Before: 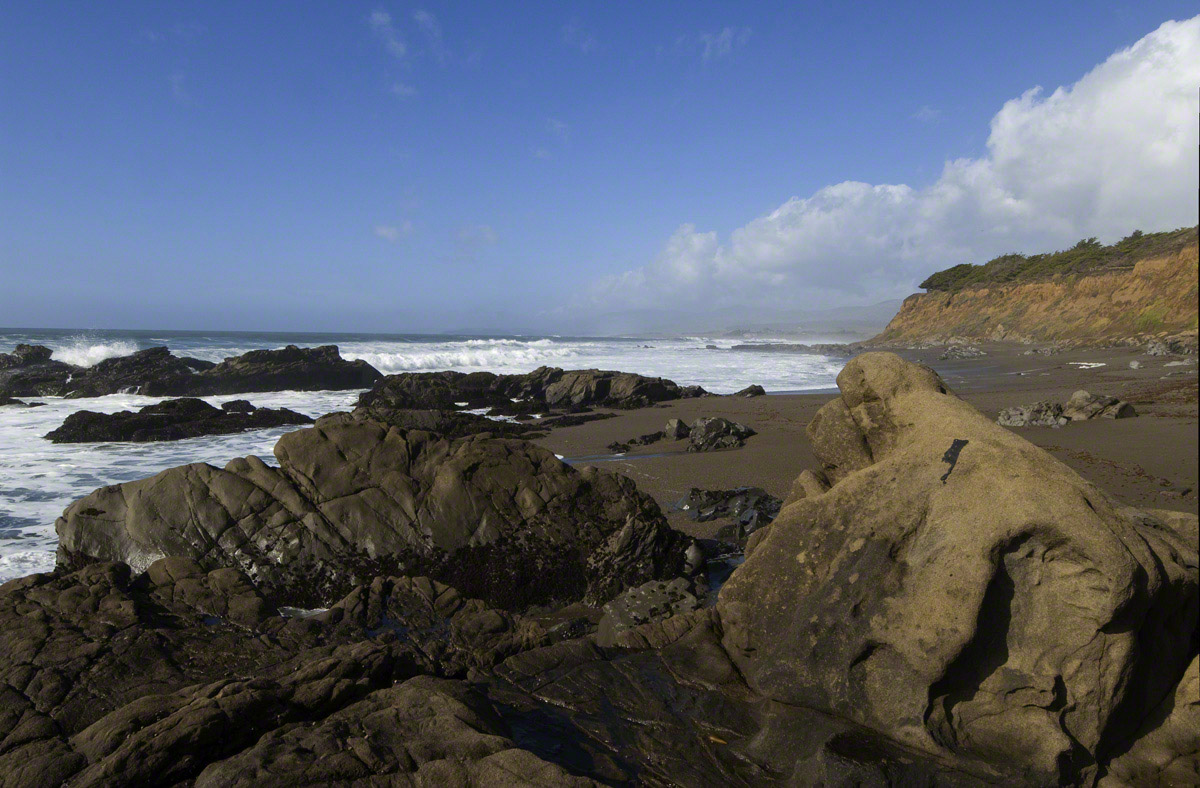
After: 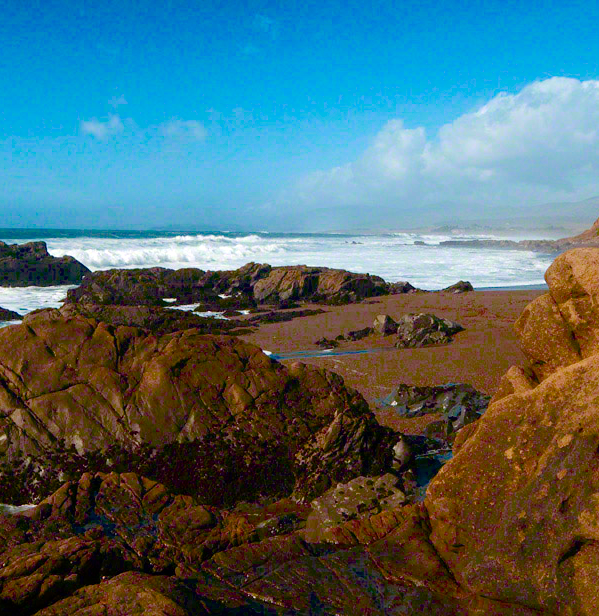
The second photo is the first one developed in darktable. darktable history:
shadows and highlights: shadows 20.26, highlights -19.93, soften with gaussian
color balance rgb: perceptual saturation grading › global saturation 20%, perceptual saturation grading › highlights -25.591%, perceptual saturation grading › shadows 49.379%, global vibrance 16.702%, saturation formula JzAzBz (2021)
crop and rotate: angle 0.024°, left 24.351%, top 13.191%, right 25.661%, bottom 8.545%
exposure: black level correction 0, exposure 0.2 EV, compensate highlight preservation false
